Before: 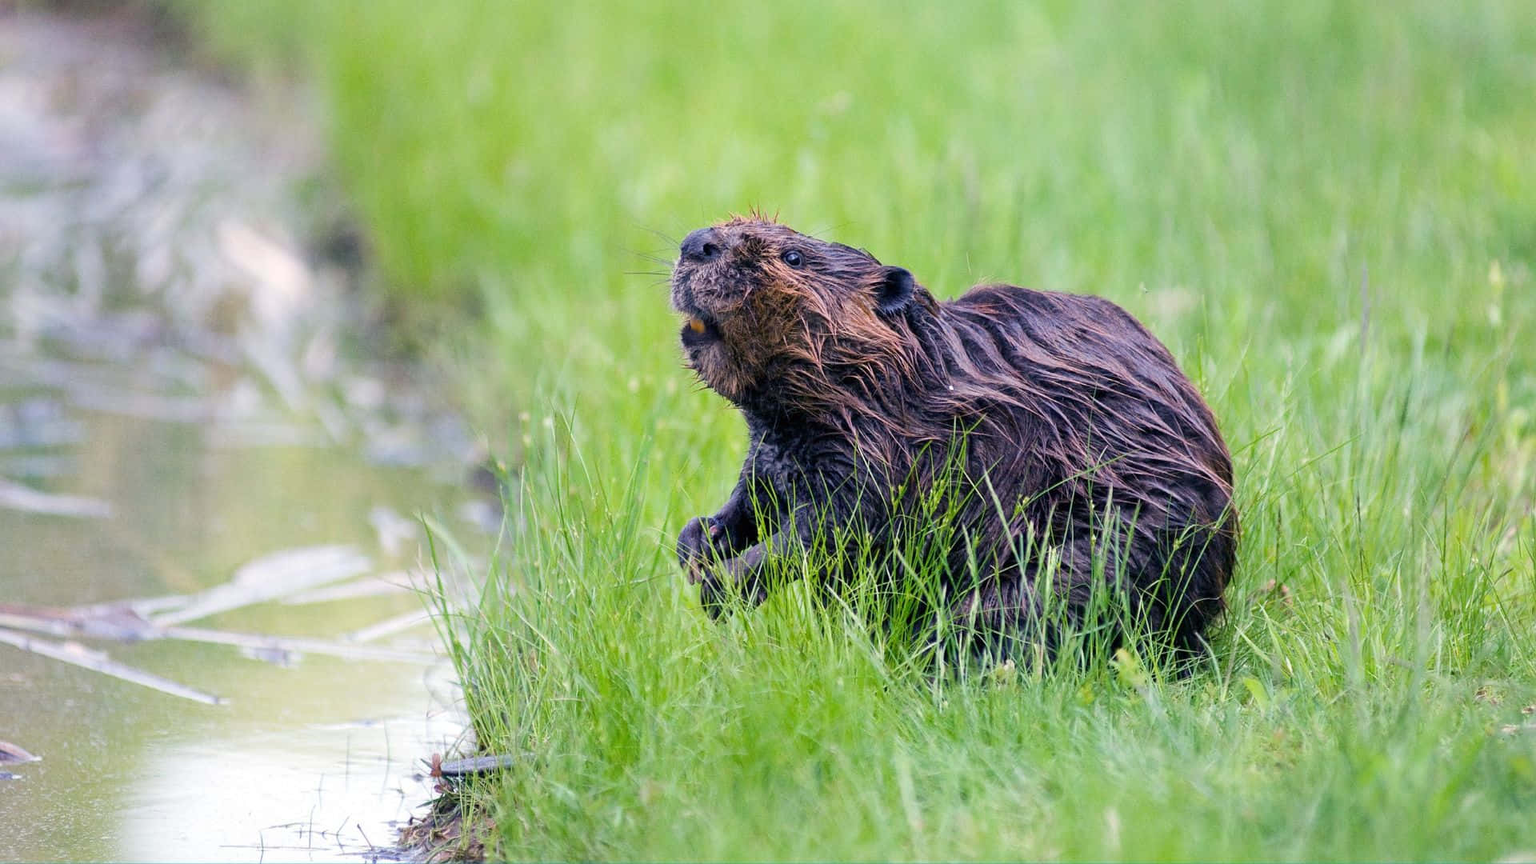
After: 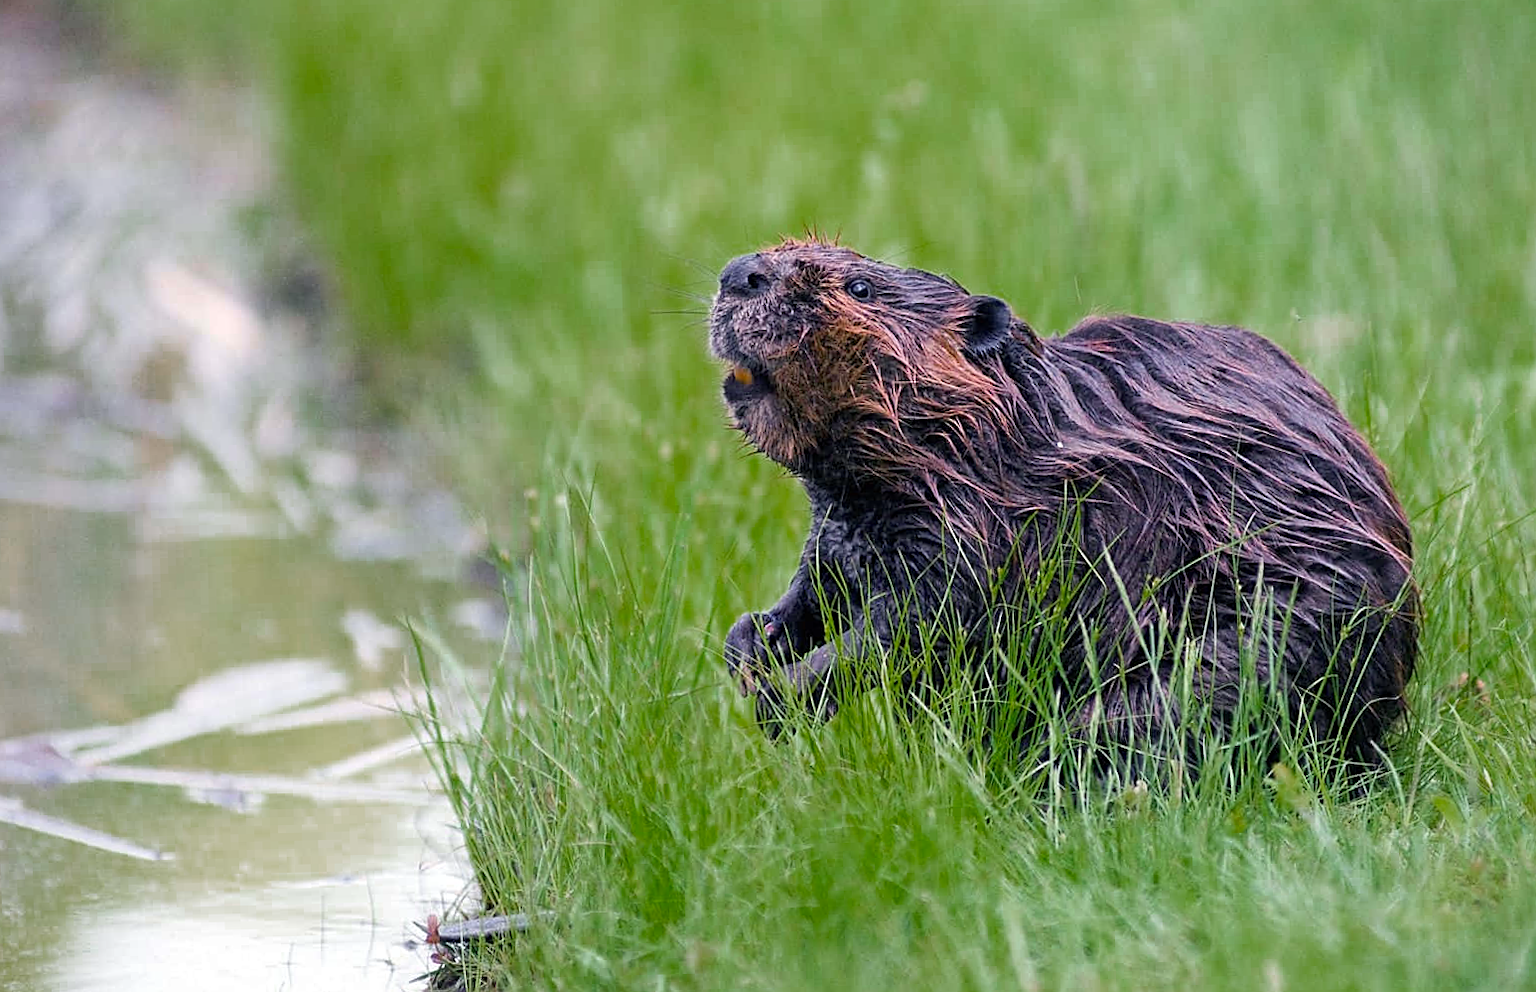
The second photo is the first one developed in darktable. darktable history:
sharpen: on, module defaults
color zones: curves: ch0 [(0, 0.48) (0.209, 0.398) (0.305, 0.332) (0.429, 0.493) (0.571, 0.5) (0.714, 0.5) (0.857, 0.5) (1, 0.48)]; ch1 [(0, 0.633) (0.143, 0.586) (0.286, 0.489) (0.429, 0.448) (0.571, 0.31) (0.714, 0.335) (0.857, 0.492) (1, 0.633)]; ch2 [(0, 0.448) (0.143, 0.498) (0.286, 0.5) (0.429, 0.5) (0.571, 0.5) (0.714, 0.5) (0.857, 0.5) (1, 0.448)]
crop and rotate: angle 1.44°, left 4.35%, top 0.867%, right 11.468%, bottom 2.396%
